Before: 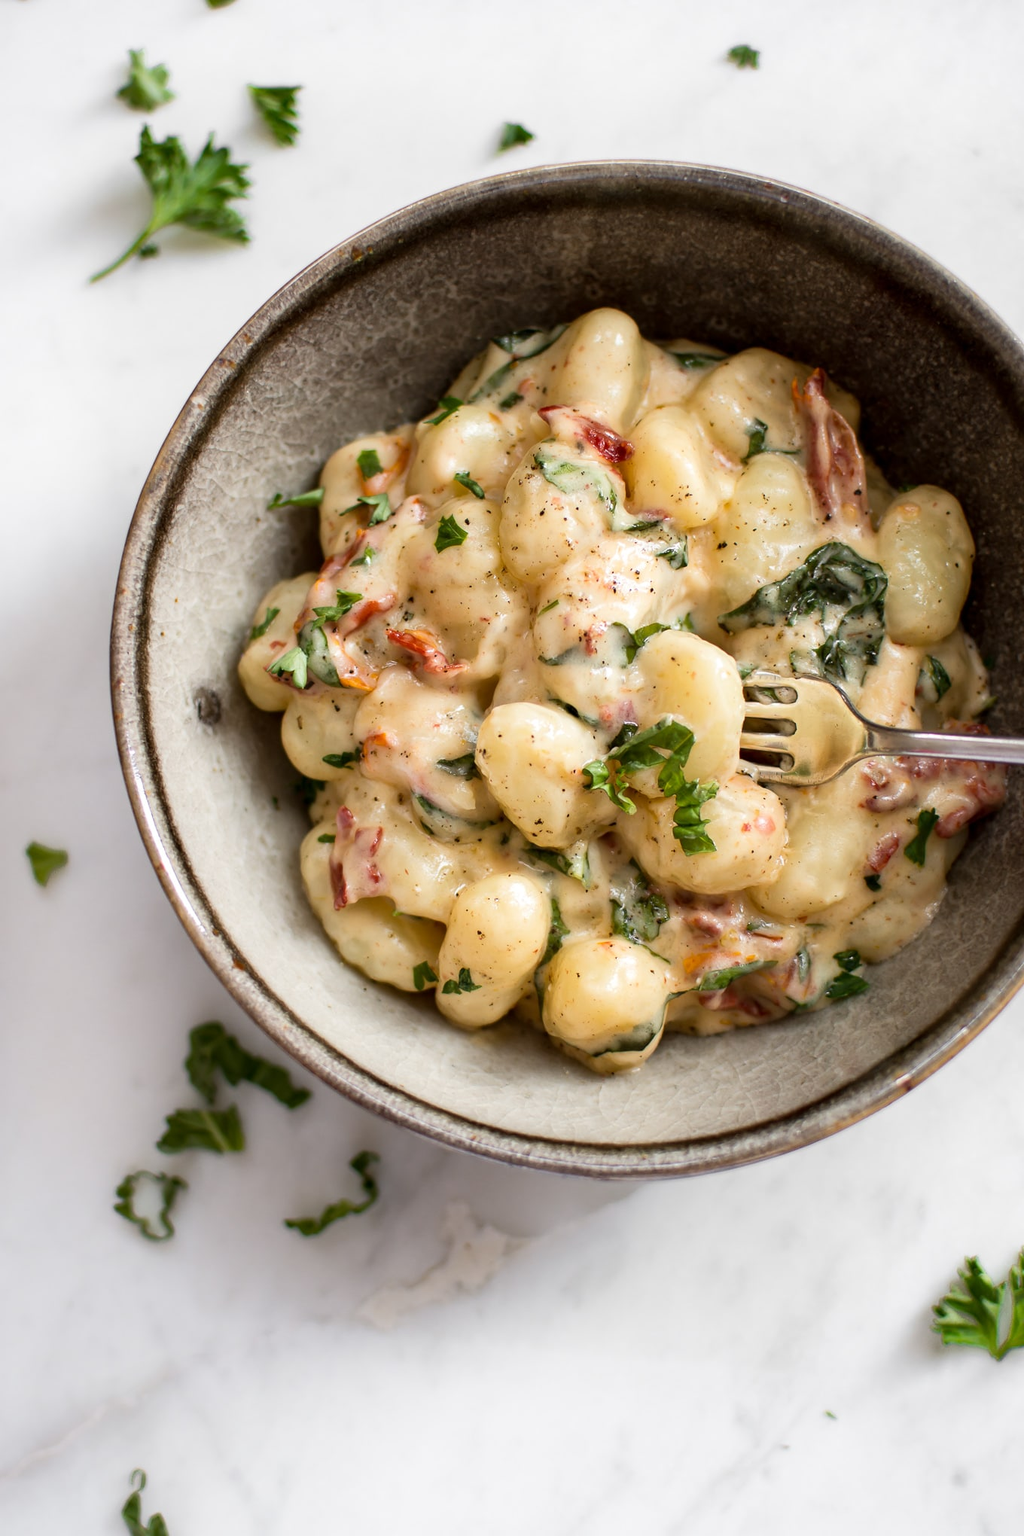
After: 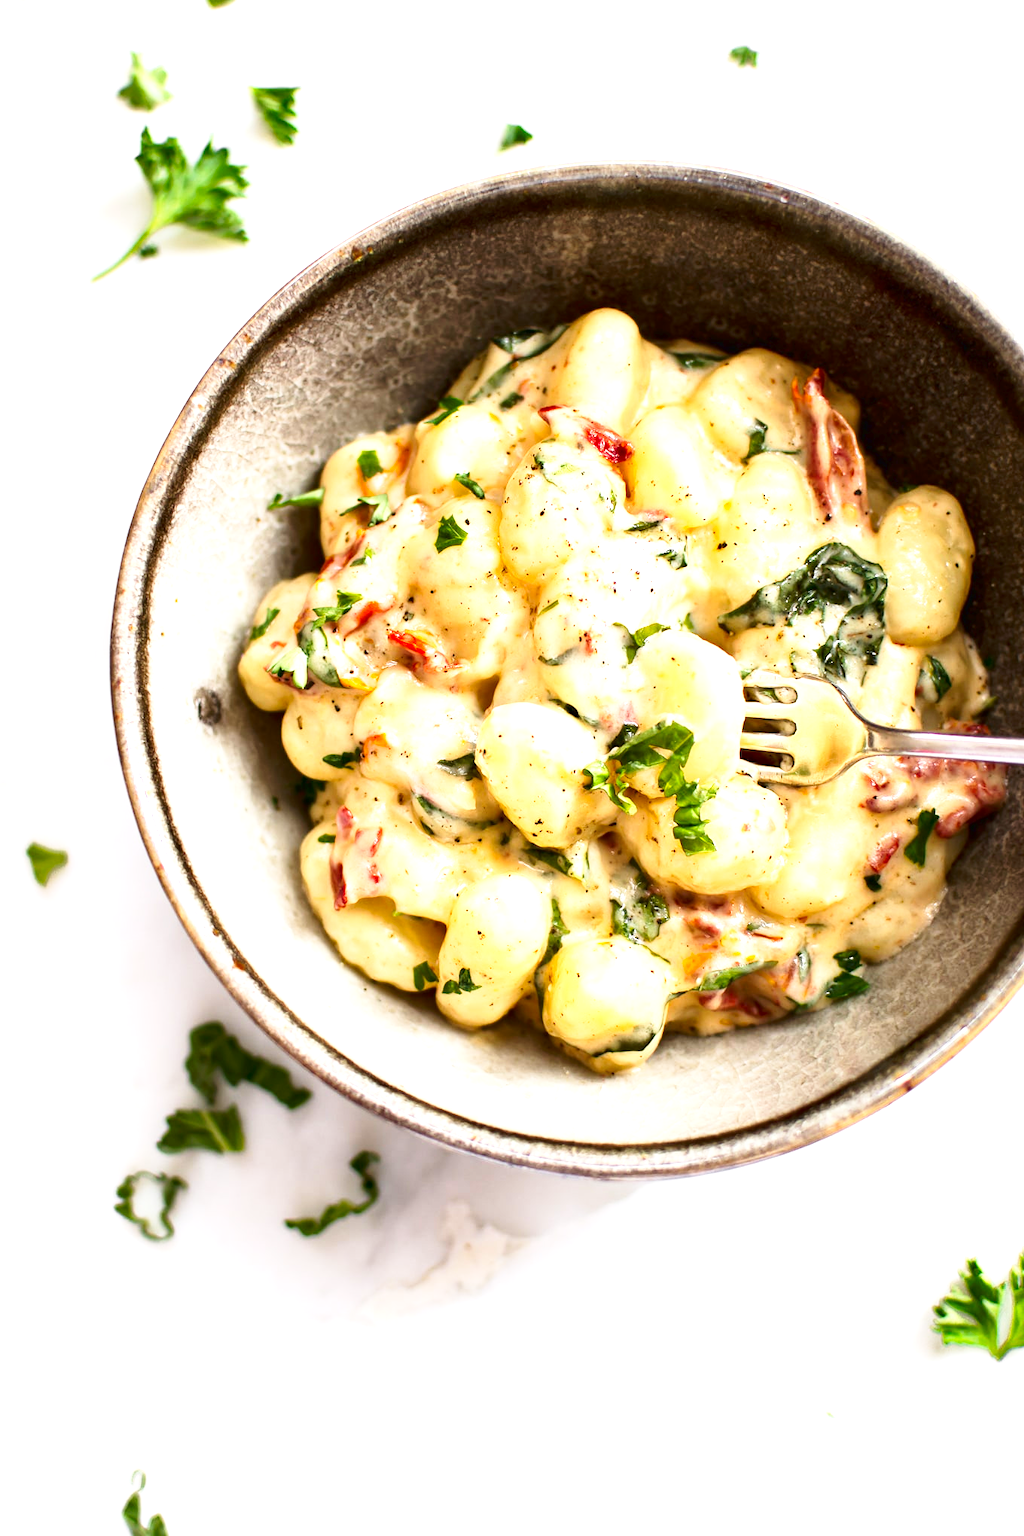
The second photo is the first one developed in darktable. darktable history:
tone curve: curves: ch0 [(0, 0) (0.003, 0.019) (0.011, 0.022) (0.025, 0.03) (0.044, 0.049) (0.069, 0.08) (0.1, 0.111) (0.136, 0.144) (0.177, 0.189) (0.224, 0.23) (0.277, 0.285) (0.335, 0.356) (0.399, 0.428) (0.468, 0.511) (0.543, 0.597) (0.623, 0.682) (0.709, 0.773) (0.801, 0.865) (0.898, 0.945) (1, 1)], preserve colors none
contrast brightness saturation: contrast 0.13, brightness -0.05, saturation 0.16
exposure: black level correction 0, exposure 1.1 EV, compensate exposure bias true, compensate highlight preservation false
